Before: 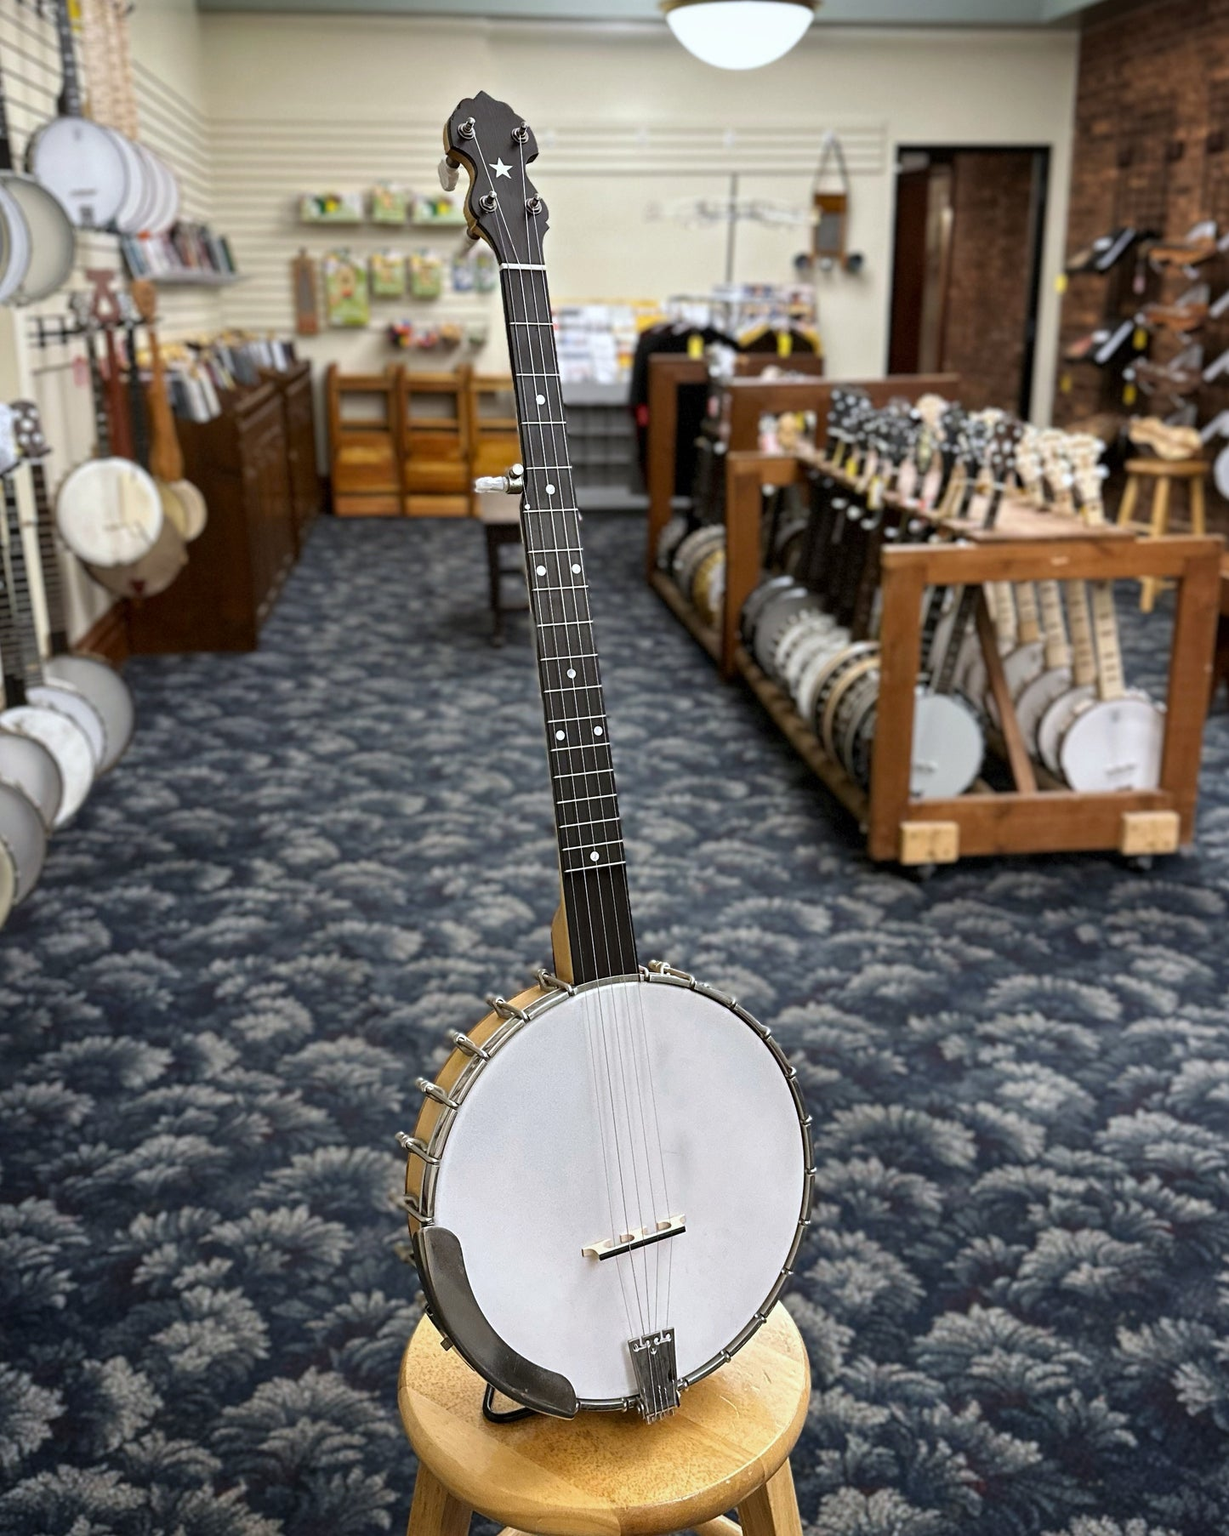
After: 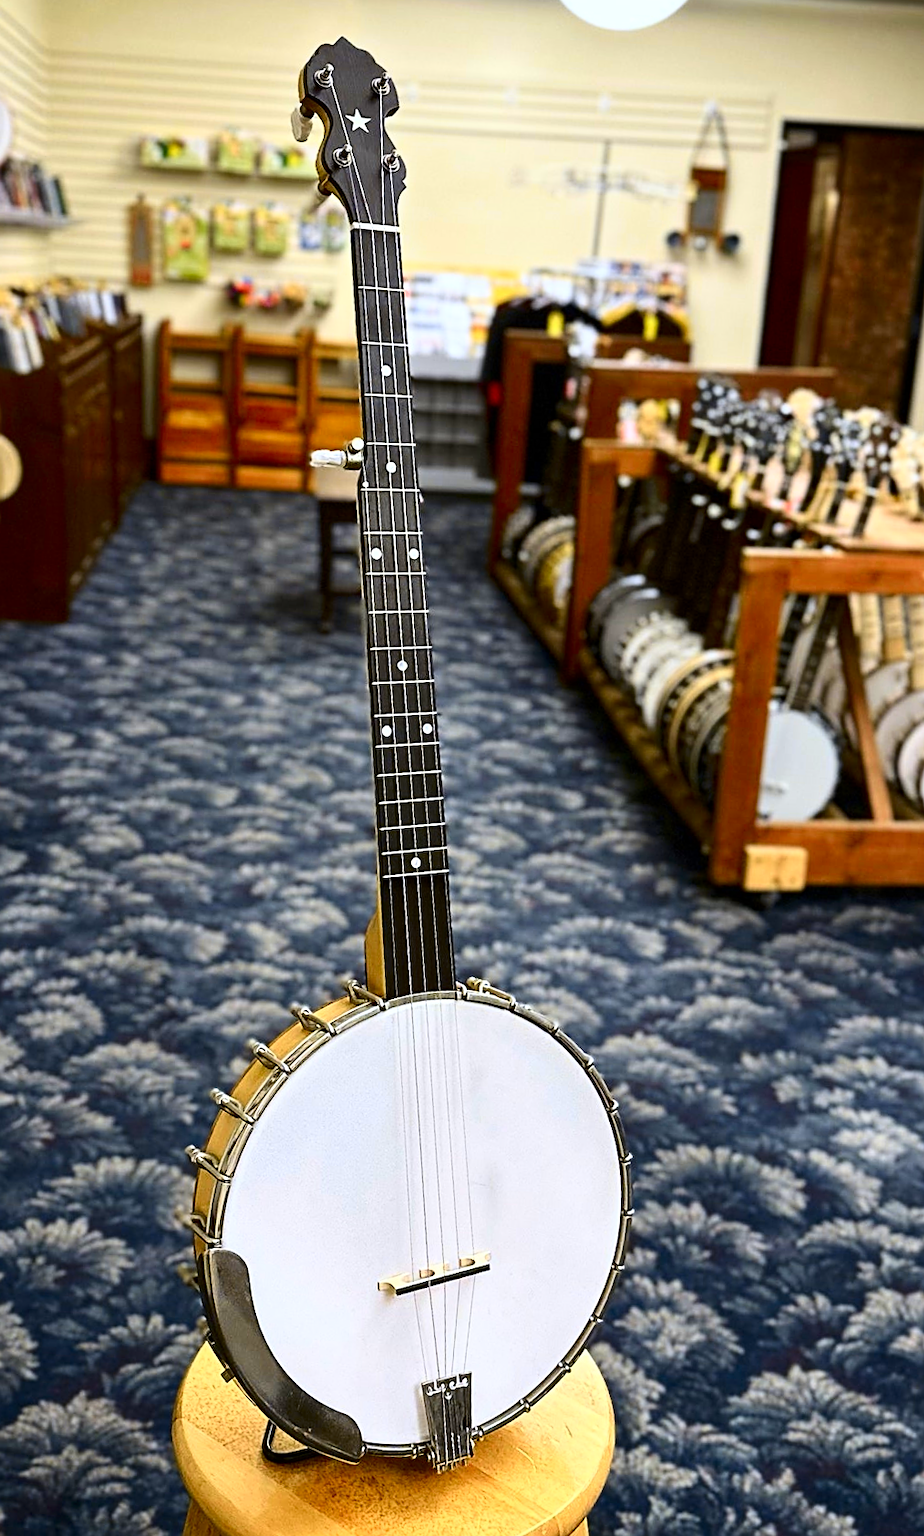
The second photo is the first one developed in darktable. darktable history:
crop and rotate: angle -3.3°, left 14.101%, top 0.037%, right 10.779%, bottom 0.088%
sharpen: on, module defaults
exposure: compensate highlight preservation false
tone curve: curves: ch0 [(0, 0) (0.074, 0.04) (0.157, 0.1) (0.472, 0.515) (0.635, 0.731) (0.768, 0.878) (0.899, 0.969) (1, 1)]; ch1 [(0, 0) (0.08, 0.08) (0.3, 0.3) (0.5, 0.5) (0.539, 0.558) (0.586, 0.658) (0.69, 0.787) (0.92, 0.92) (1, 1)]; ch2 [(0, 0) (0.08, 0.08) (0.3, 0.3) (0.5, 0.5) (0.543, 0.597) (0.597, 0.679) (0.92, 0.92) (1, 1)], color space Lab, independent channels, preserve colors none
